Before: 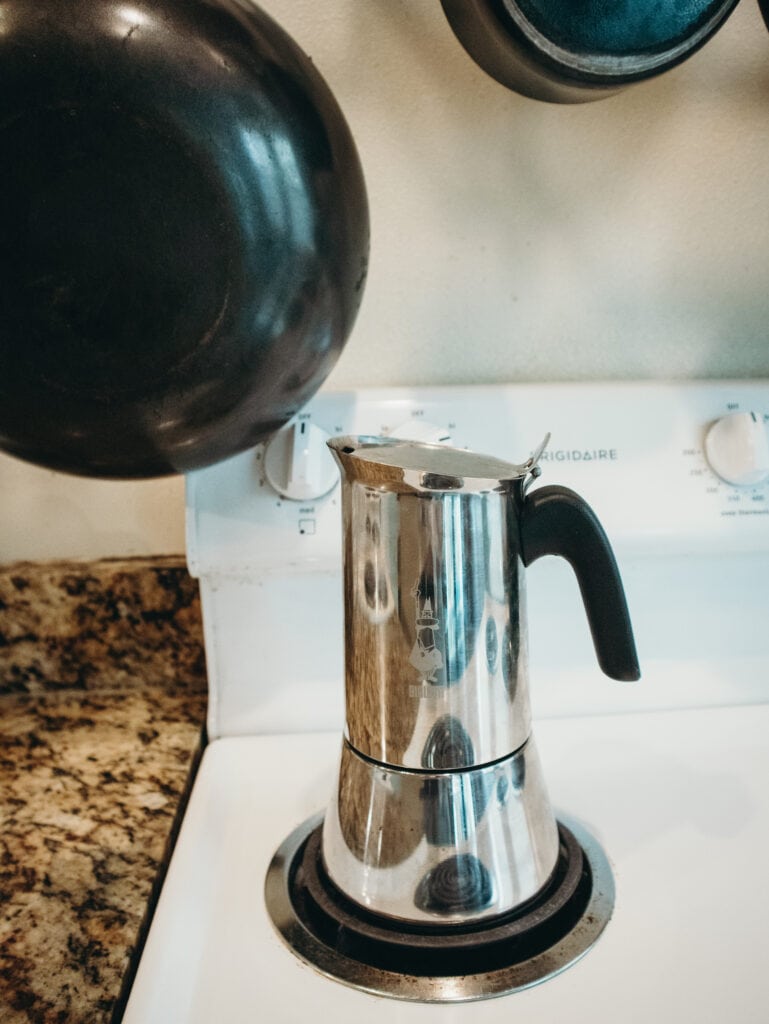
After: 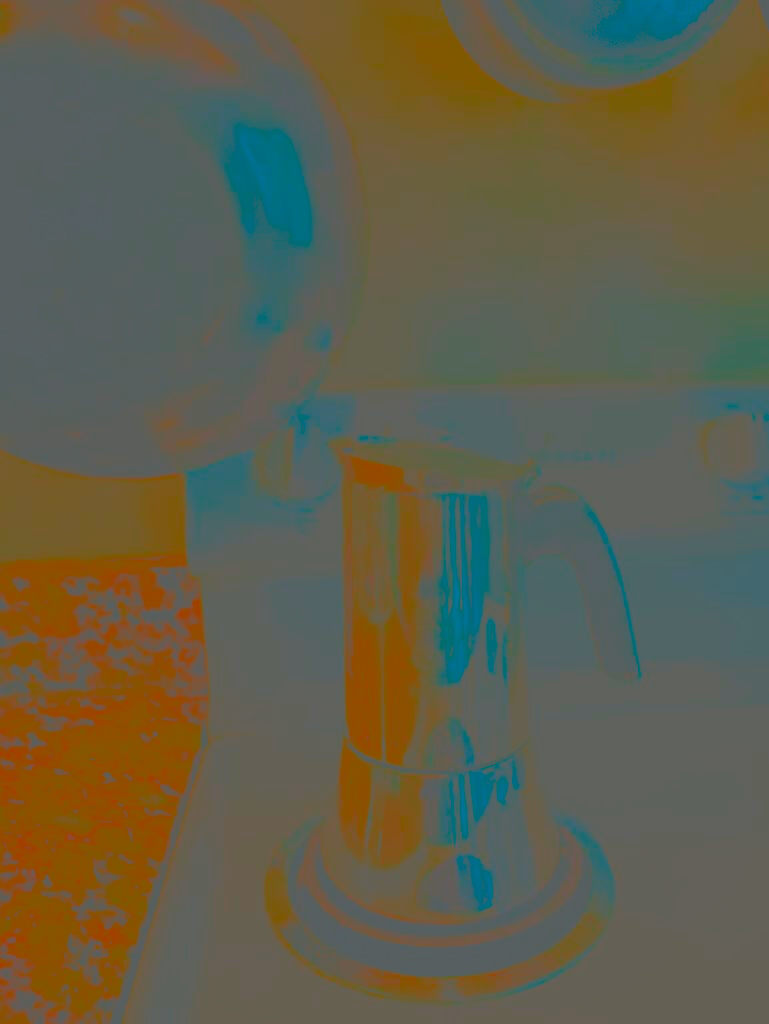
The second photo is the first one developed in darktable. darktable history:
exposure: black level correction -0.004, exposure 0.048 EV, compensate highlight preservation false
contrast brightness saturation: contrast -0.986, brightness -0.156, saturation 0.736
base curve: curves: ch0 [(0, 0) (0.007, 0.004) (0.027, 0.03) (0.046, 0.07) (0.207, 0.54) (0.442, 0.872) (0.673, 0.972) (1, 1)]
